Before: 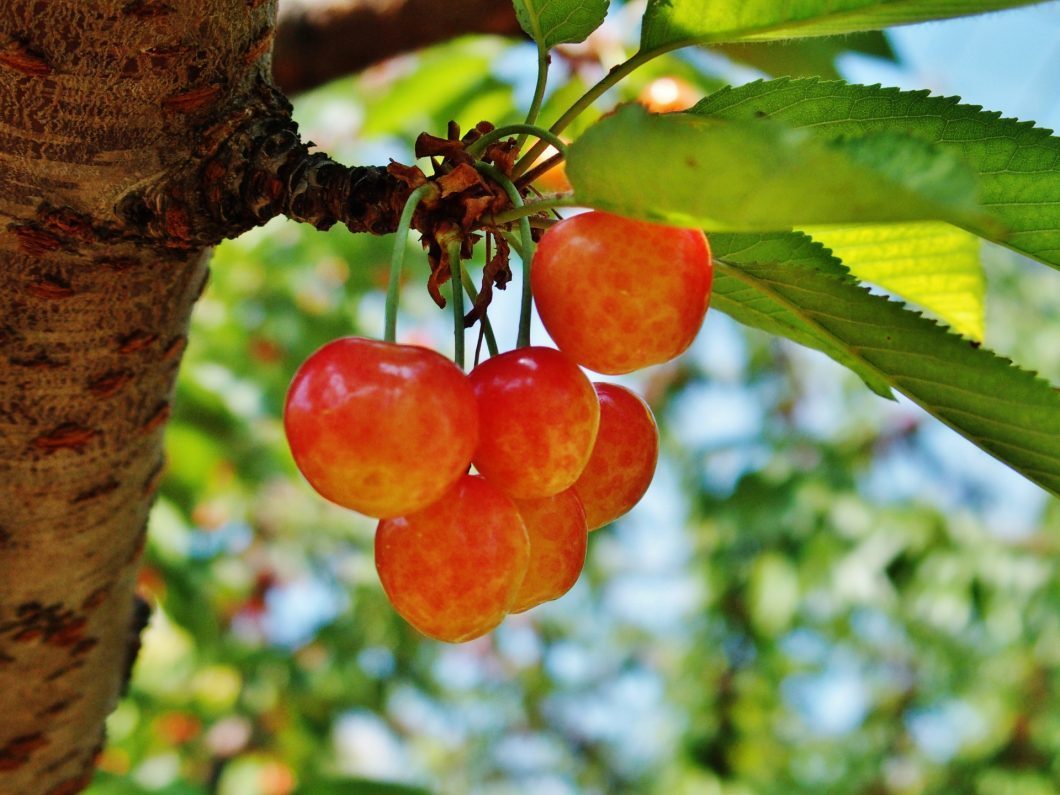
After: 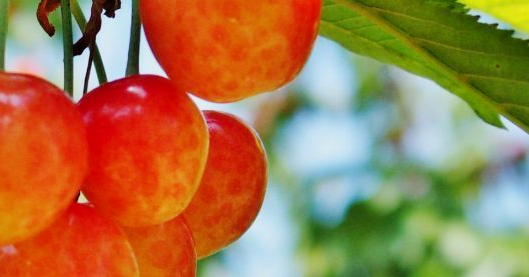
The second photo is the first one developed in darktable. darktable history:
local contrast: mode bilateral grid, contrast 15, coarseness 35, detail 104%, midtone range 0.2
crop: left 36.89%, top 34.308%, right 13.18%, bottom 30.758%
tone curve: curves: ch0 [(0, 0) (0.07, 0.052) (0.23, 0.254) (0.486, 0.53) (0.822, 0.825) (0.994, 0.955)]; ch1 [(0, 0) (0.226, 0.261) (0.379, 0.442) (0.469, 0.472) (0.495, 0.495) (0.514, 0.504) (0.561, 0.568) (0.59, 0.612) (1, 1)]; ch2 [(0, 0) (0.269, 0.299) (0.459, 0.441) (0.498, 0.499) (0.523, 0.52) (0.586, 0.569) (0.635, 0.617) (0.659, 0.681) (0.718, 0.764) (1, 1)], color space Lab, linked channels, preserve colors none
